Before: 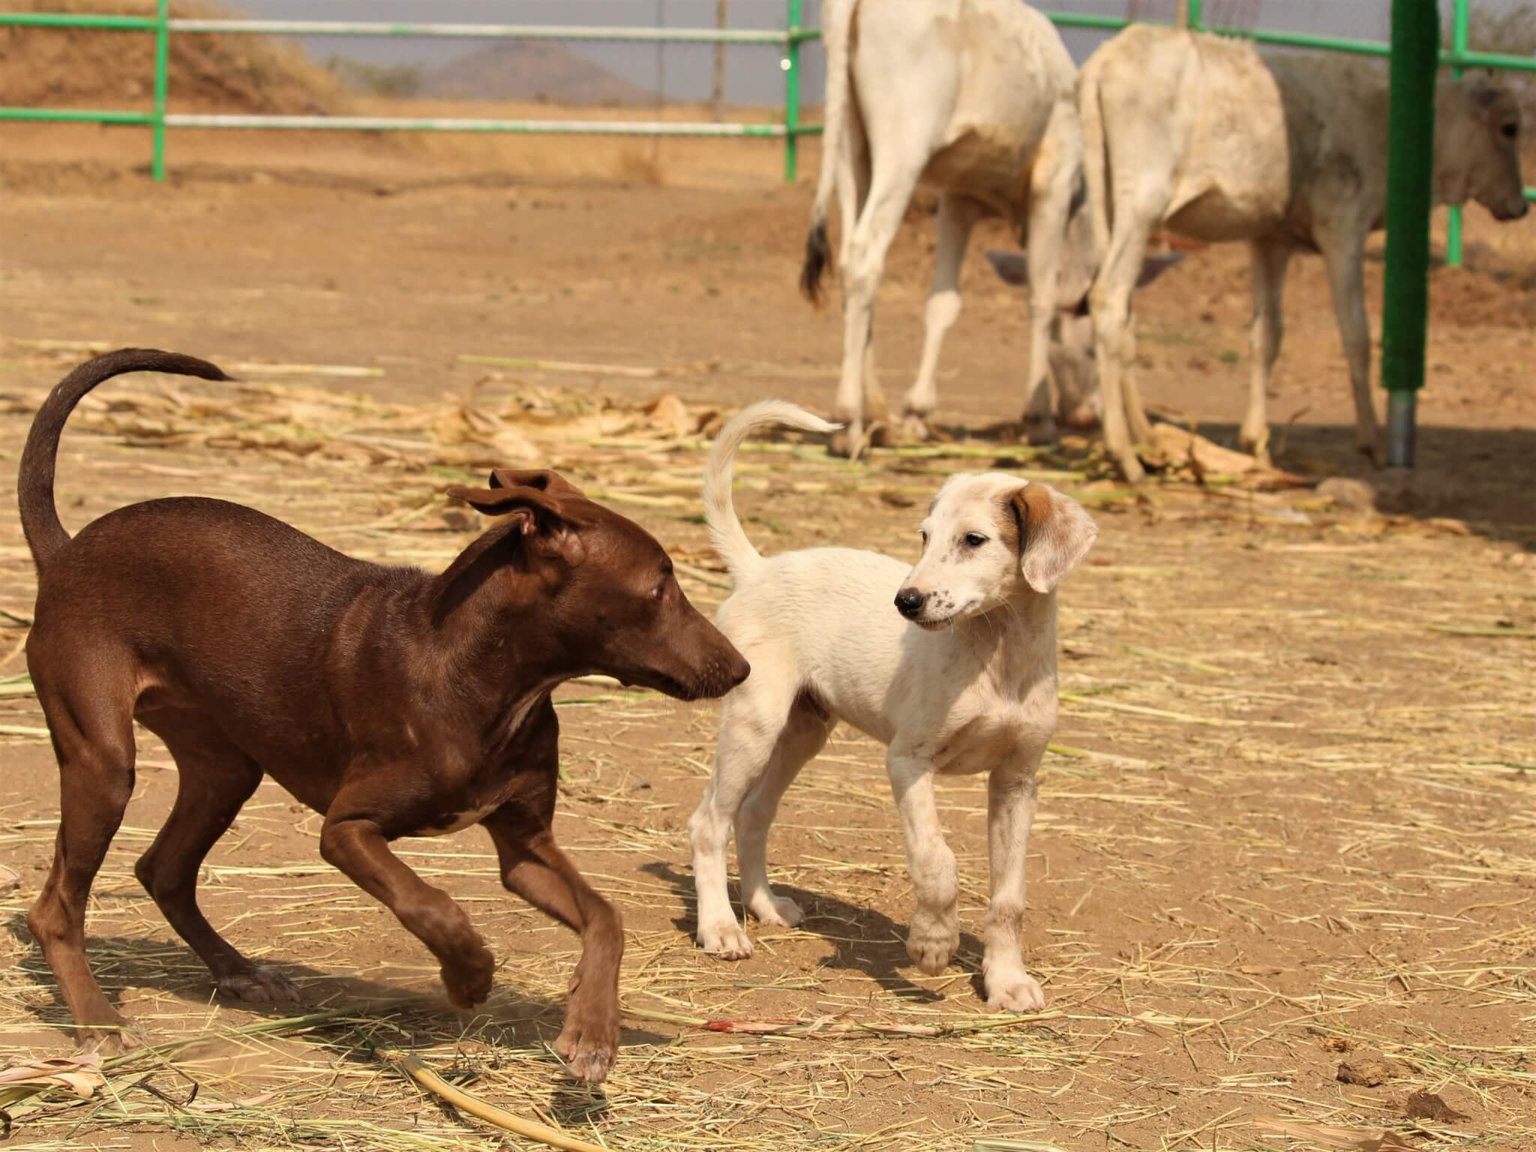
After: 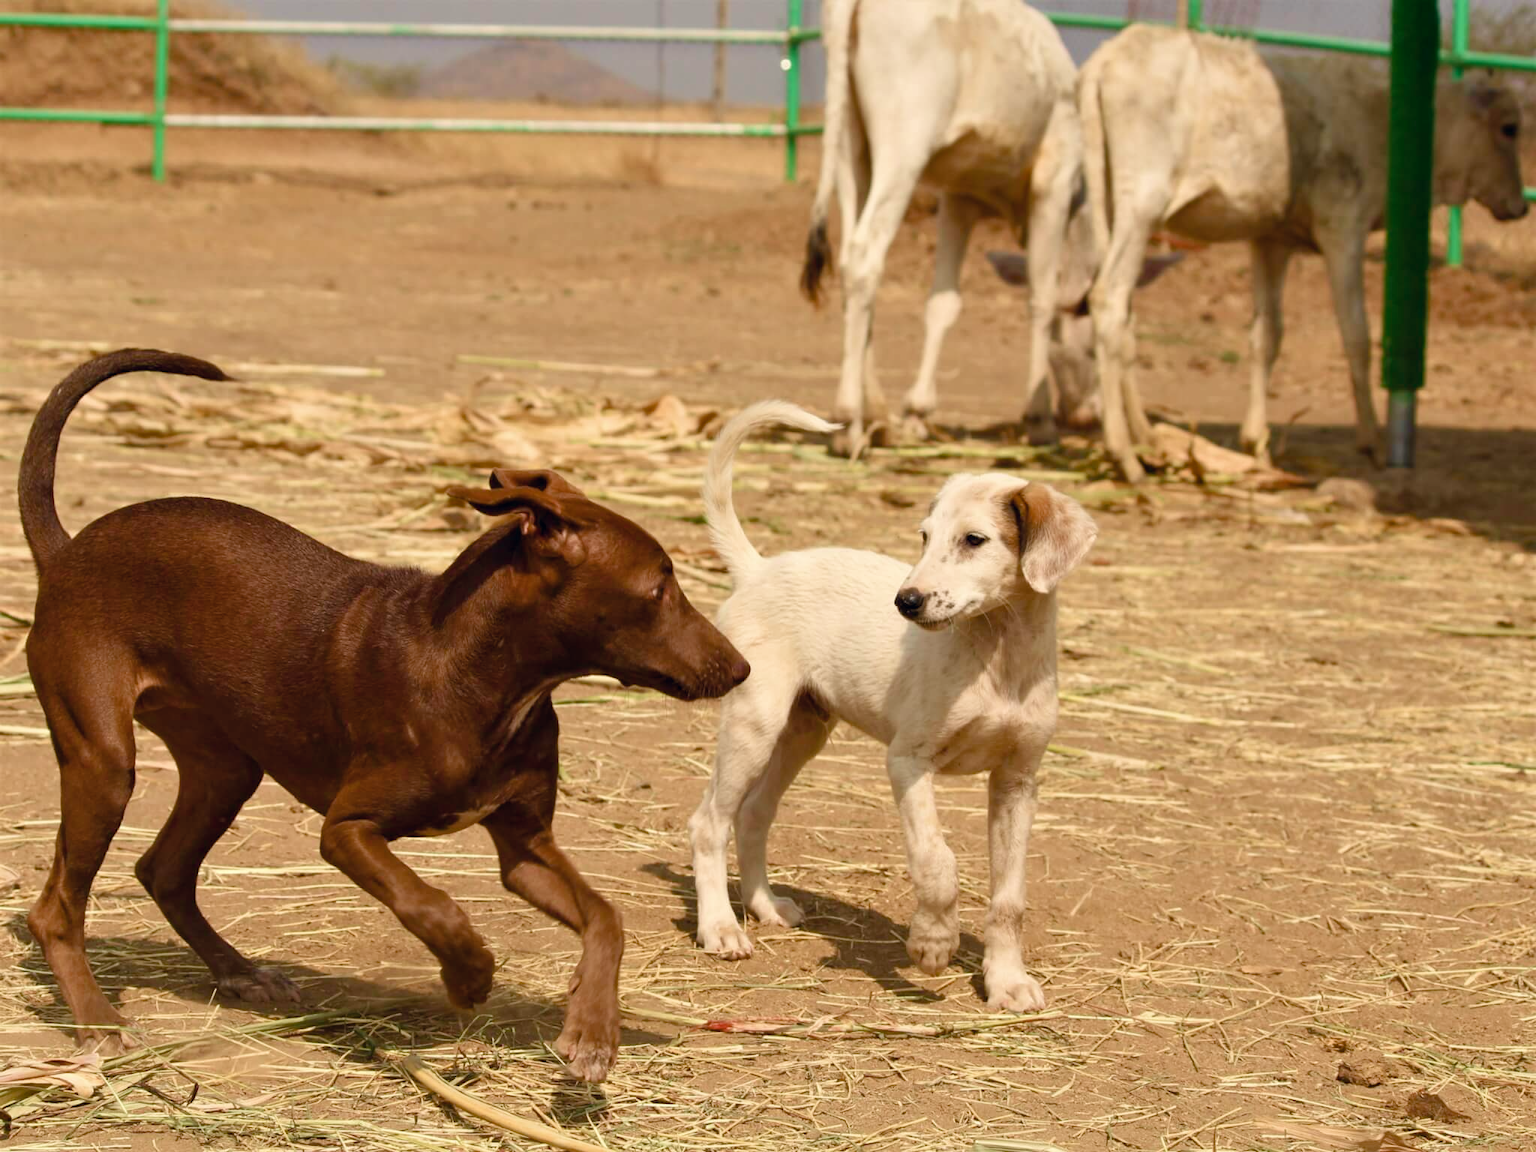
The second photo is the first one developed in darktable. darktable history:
color correction: highlights a* 0.382, highlights b* 2.73, shadows a* -1.13, shadows b* -4.25
velvia: on, module defaults
color balance rgb: perceptual saturation grading › global saturation 20%, perceptual saturation grading › highlights -50.022%, perceptual saturation grading › shadows 30.038%, global vibrance 20%
contrast brightness saturation: saturation -0.069
